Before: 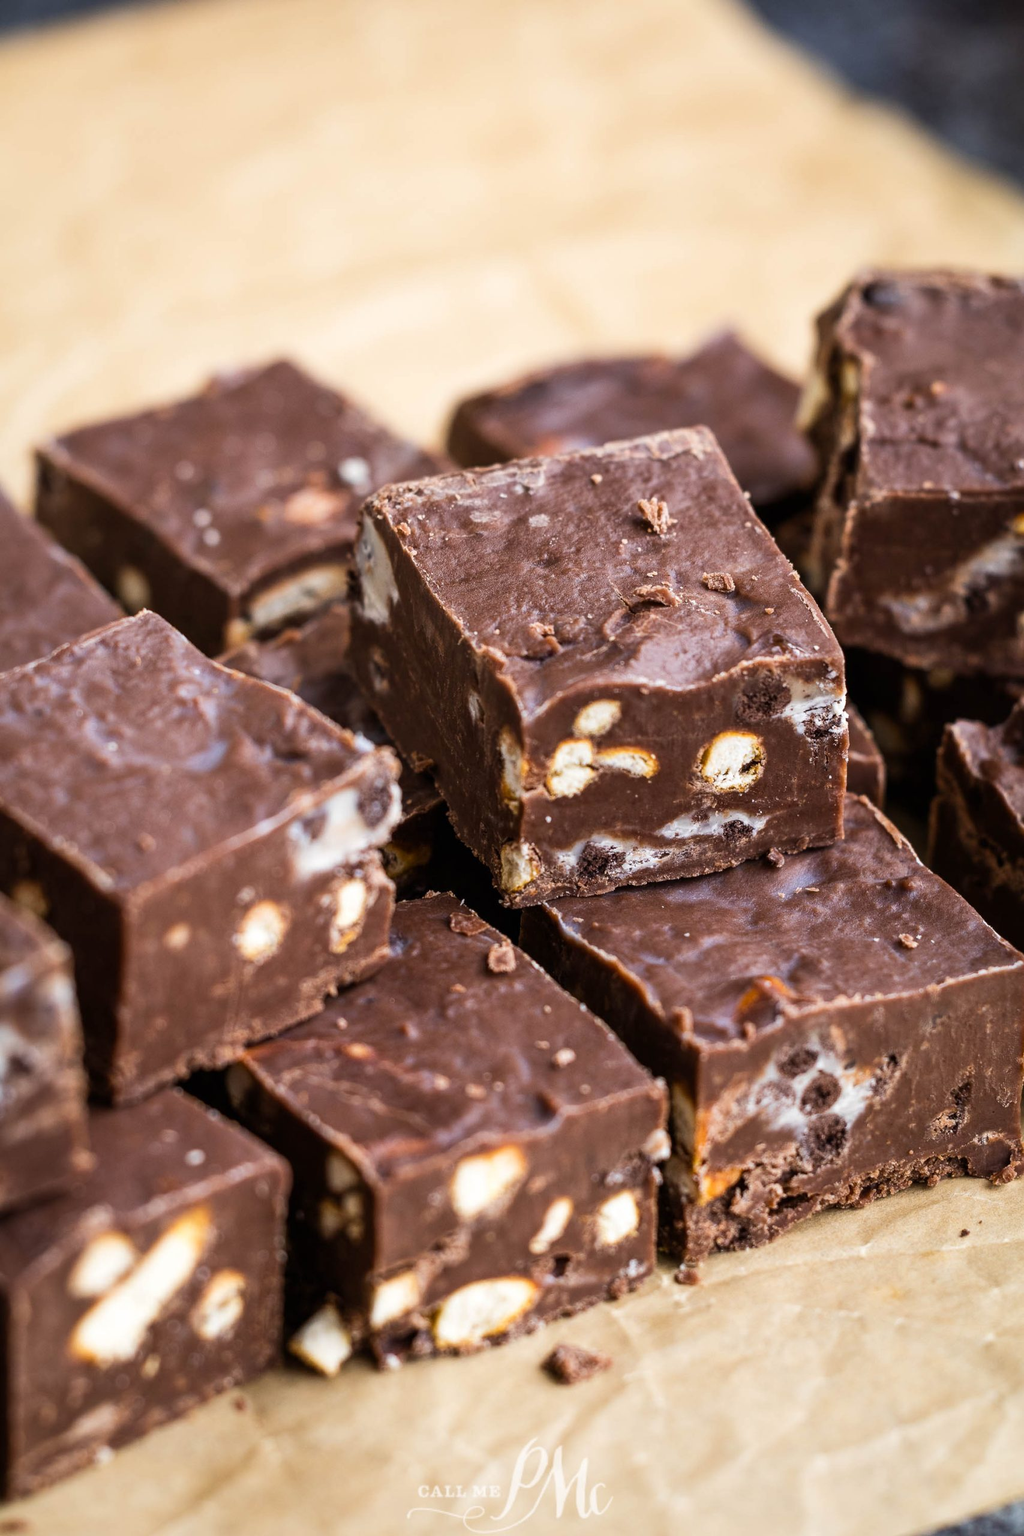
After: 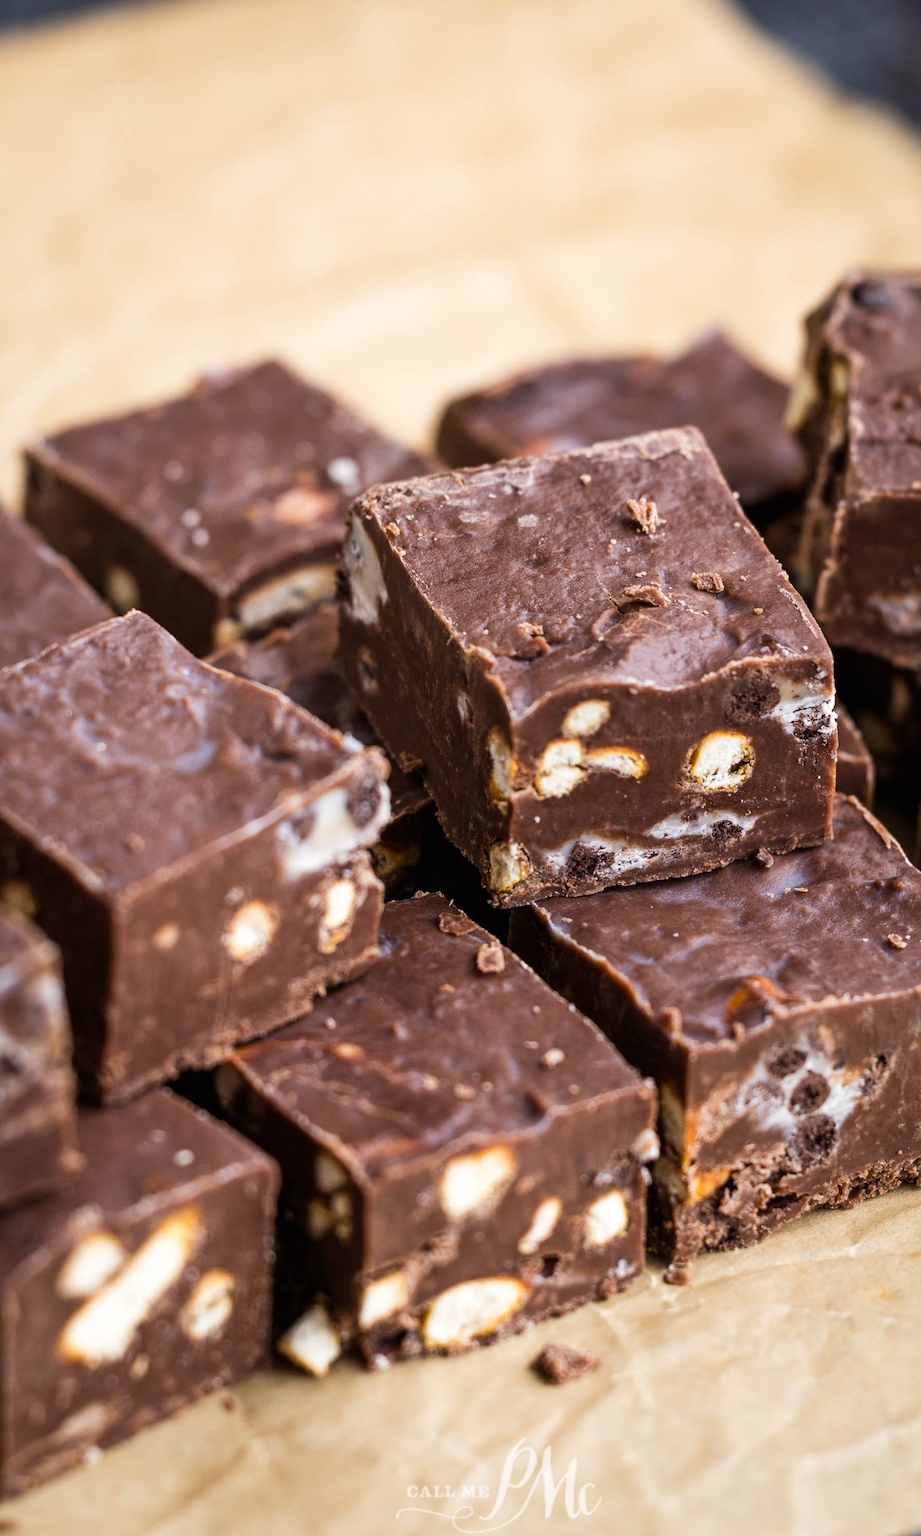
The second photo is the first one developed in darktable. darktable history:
crop and rotate: left 1.152%, right 8.83%
